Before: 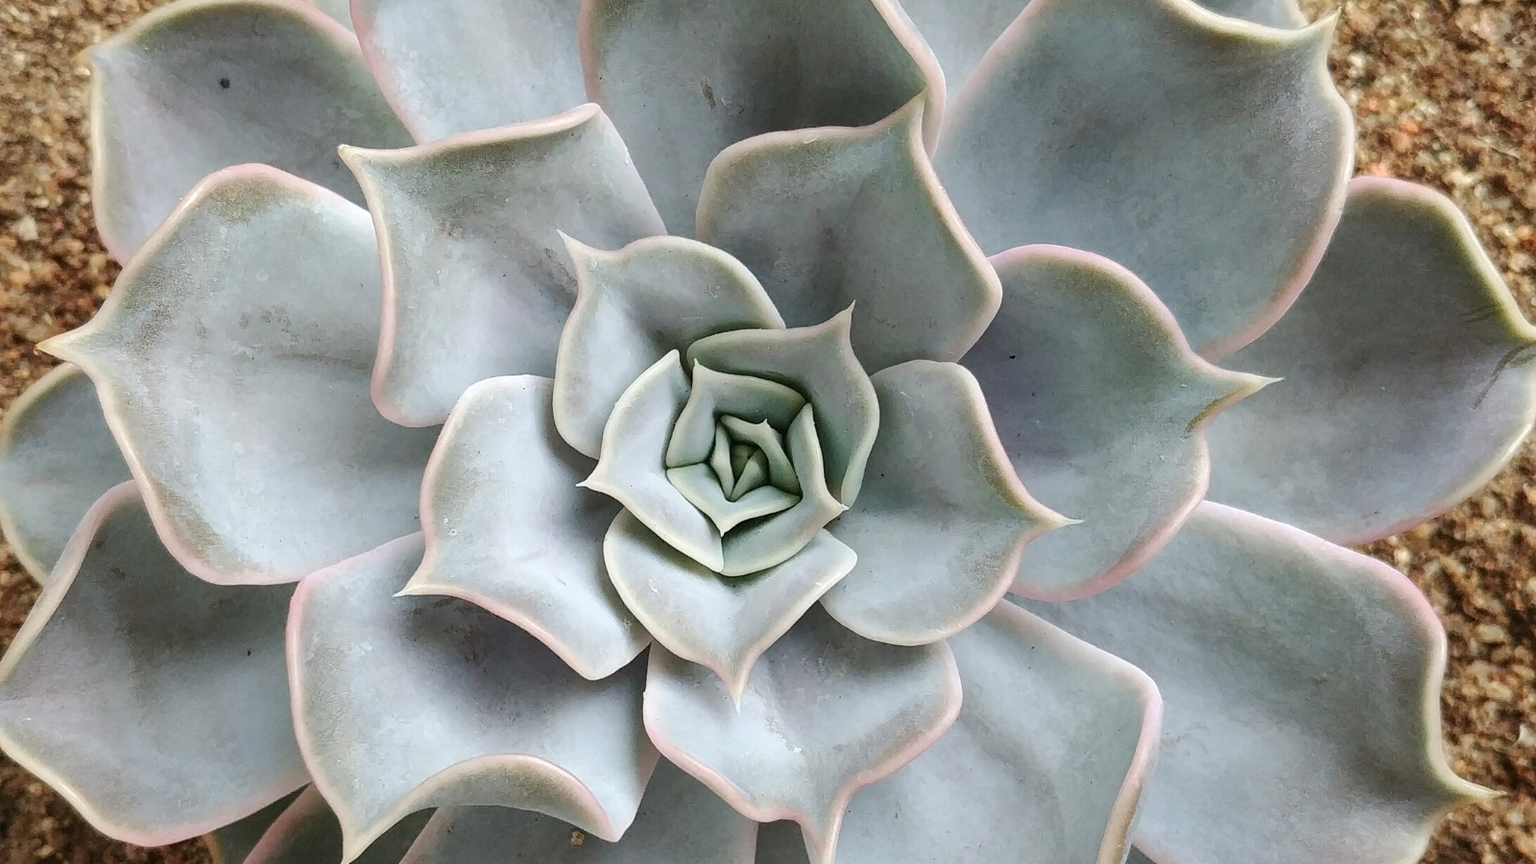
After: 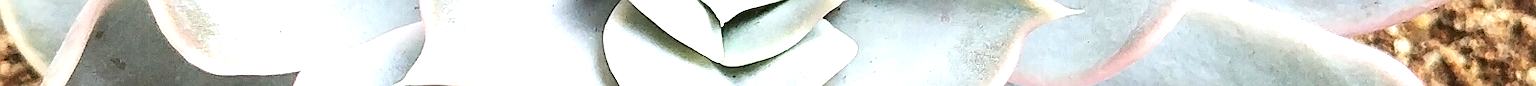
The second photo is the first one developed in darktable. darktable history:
crop and rotate: top 59.084%, bottom 30.916%
tone curve: curves: ch0 [(0, 0.032) (0.181, 0.156) (0.751, 0.762) (1, 1)], color space Lab, linked channels, preserve colors none
sharpen: radius 1.864, amount 0.398, threshold 1.271
exposure: exposure 1.061 EV, compensate highlight preservation false
